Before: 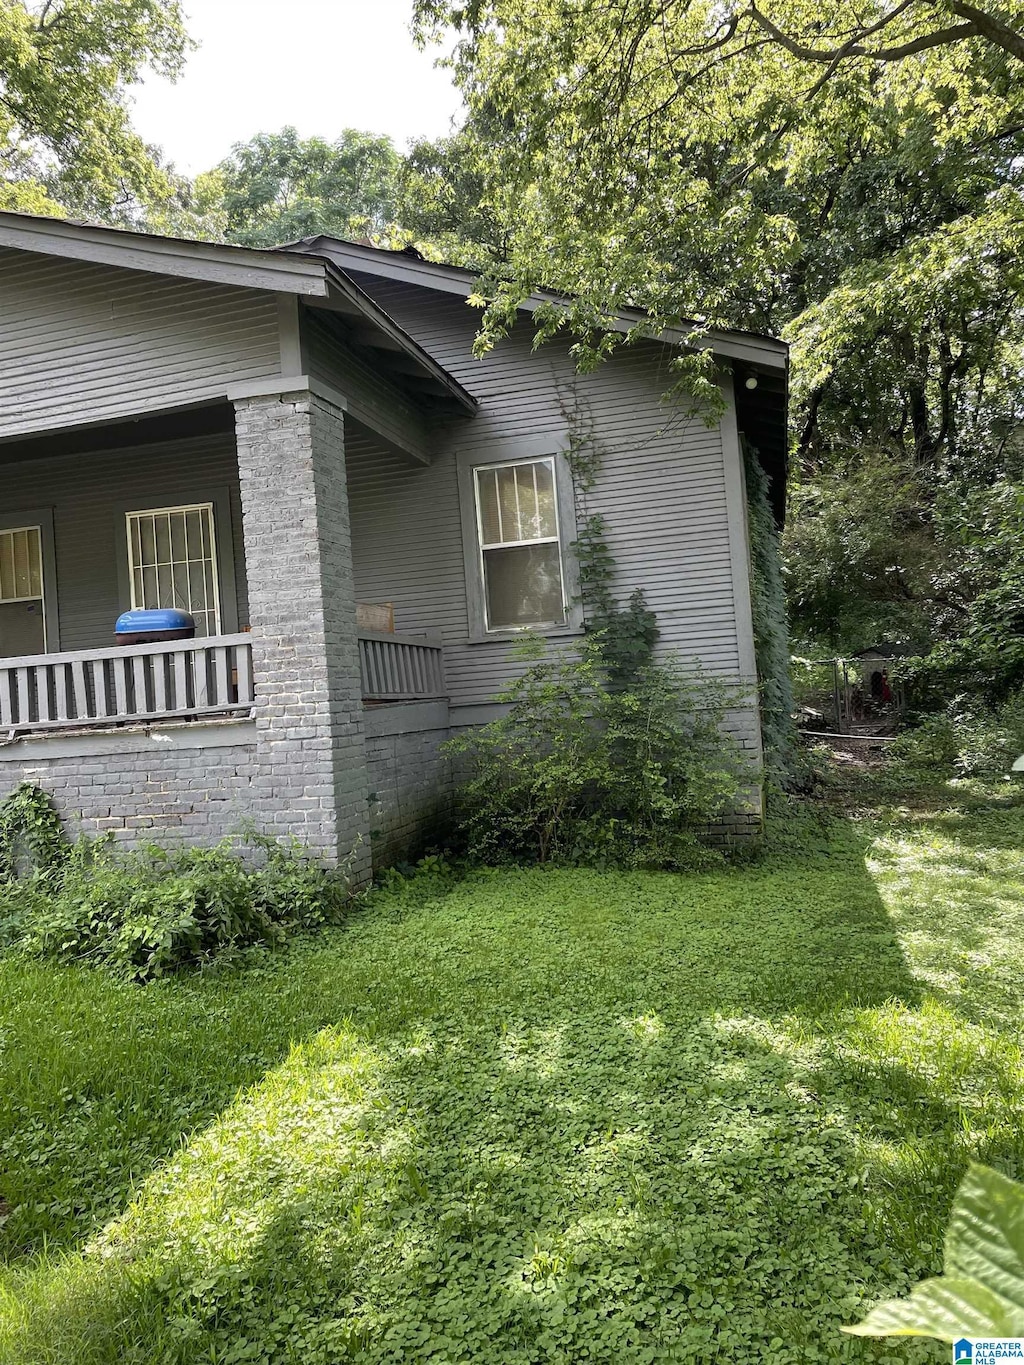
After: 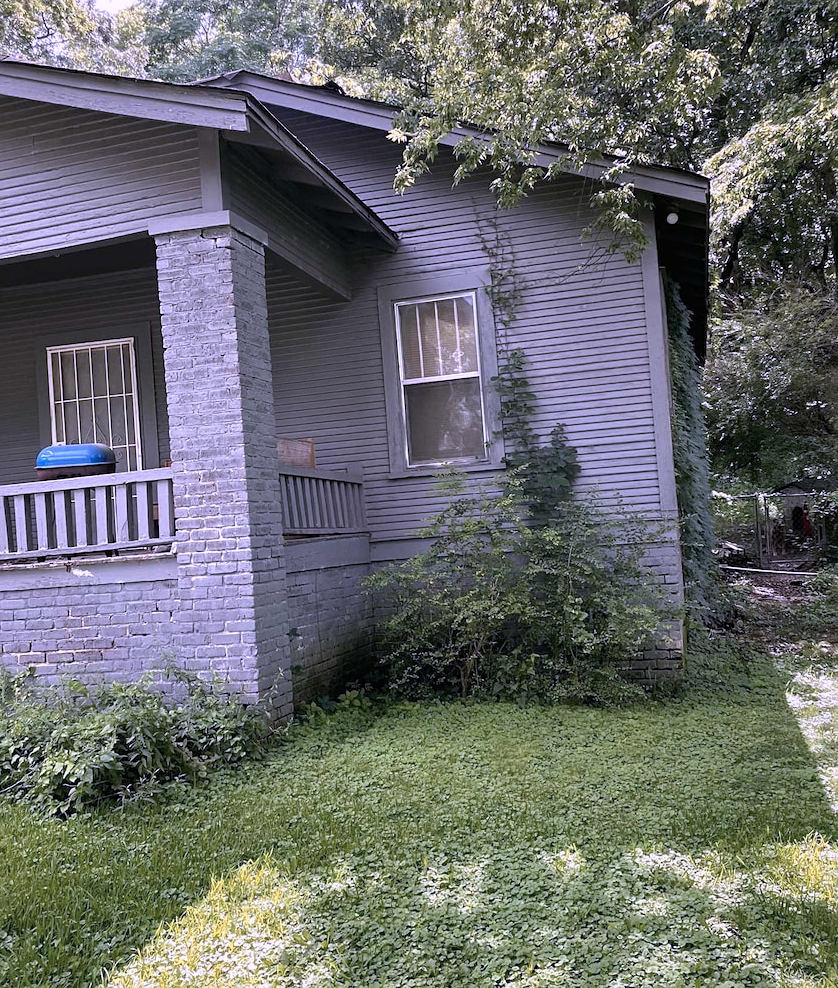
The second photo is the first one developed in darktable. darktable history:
color correction: highlights a* 15.04, highlights b* -25.2
sharpen: amount 0.207
crop: left 7.803%, top 12.125%, right 10.339%, bottom 15.463%
color calibration: gray › normalize channels true, illuminant as shot in camera, x 0.358, y 0.373, temperature 4628.91 K, gamut compression 0.022
color zones: curves: ch1 [(0, 0.455) (0.063, 0.455) (0.286, 0.495) (0.429, 0.5) (0.571, 0.5) (0.714, 0.5) (0.857, 0.5) (1, 0.455)]; ch2 [(0, 0.532) (0.063, 0.521) (0.233, 0.447) (0.429, 0.489) (0.571, 0.5) (0.714, 0.5) (0.857, 0.5) (1, 0.532)]
